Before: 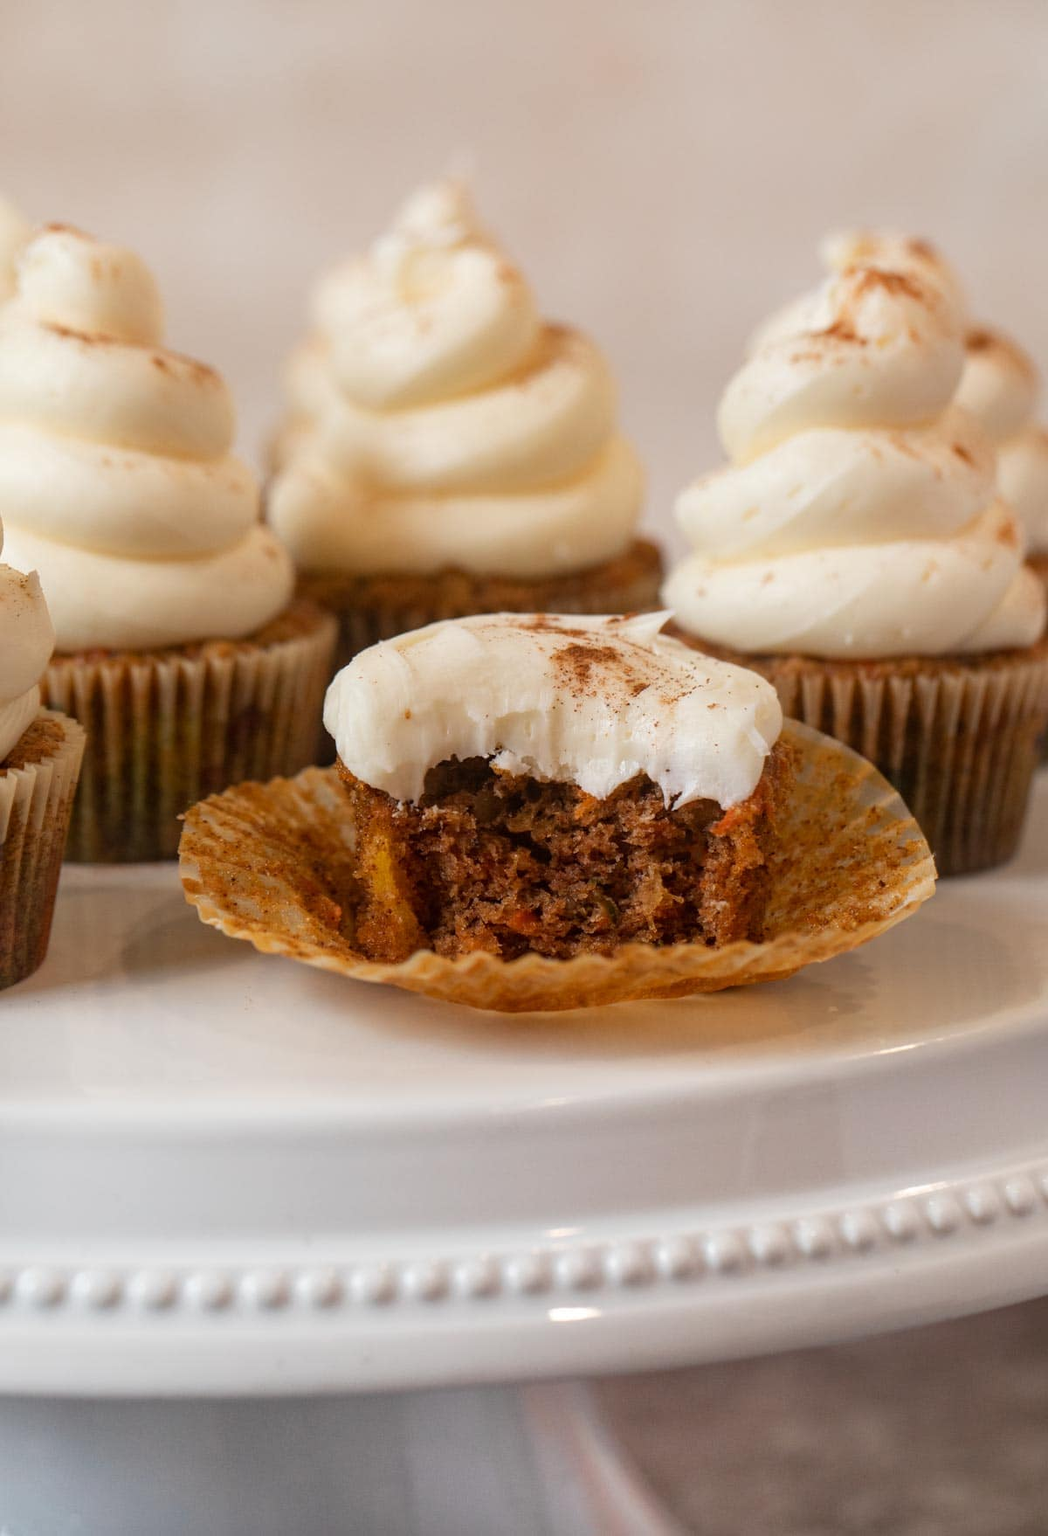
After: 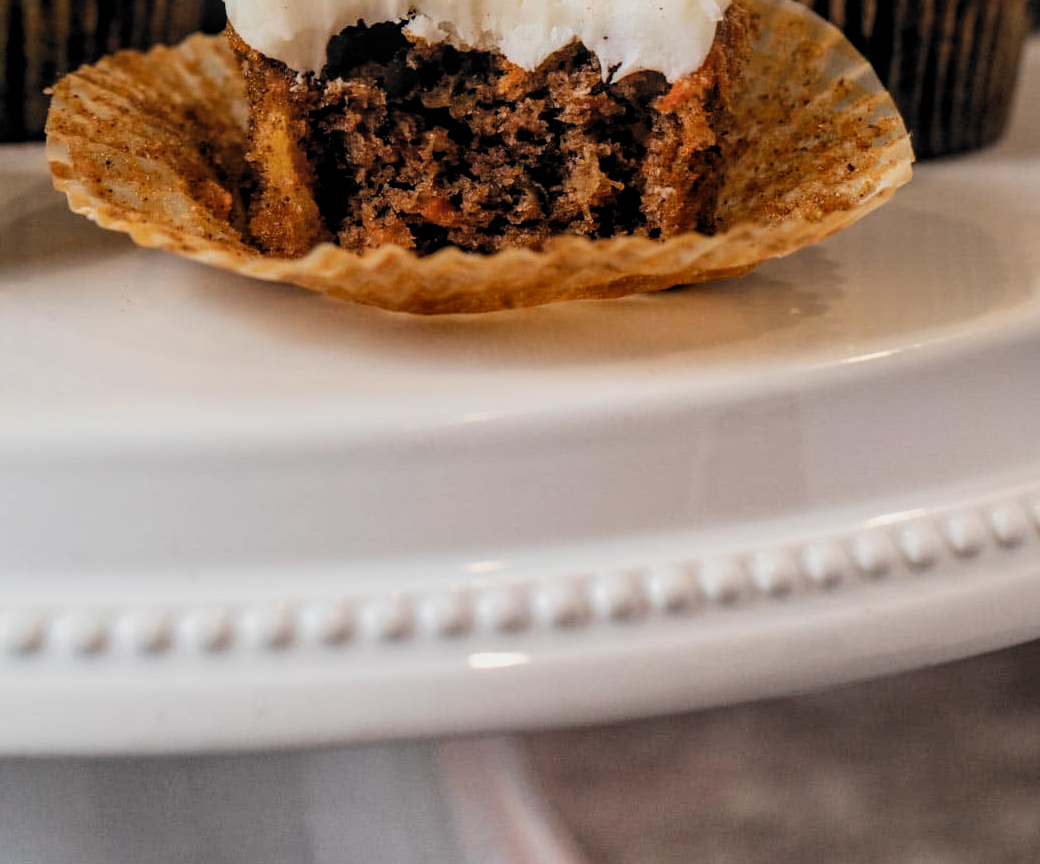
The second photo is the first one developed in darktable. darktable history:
filmic rgb: black relative exposure -5.02 EV, white relative exposure 3.99 EV, hardness 2.9, contrast 1.299, highlights saturation mix -30.54%, color science v6 (2022)
crop and rotate: left 13.292%, top 48.063%, bottom 2.786%
local contrast: on, module defaults
